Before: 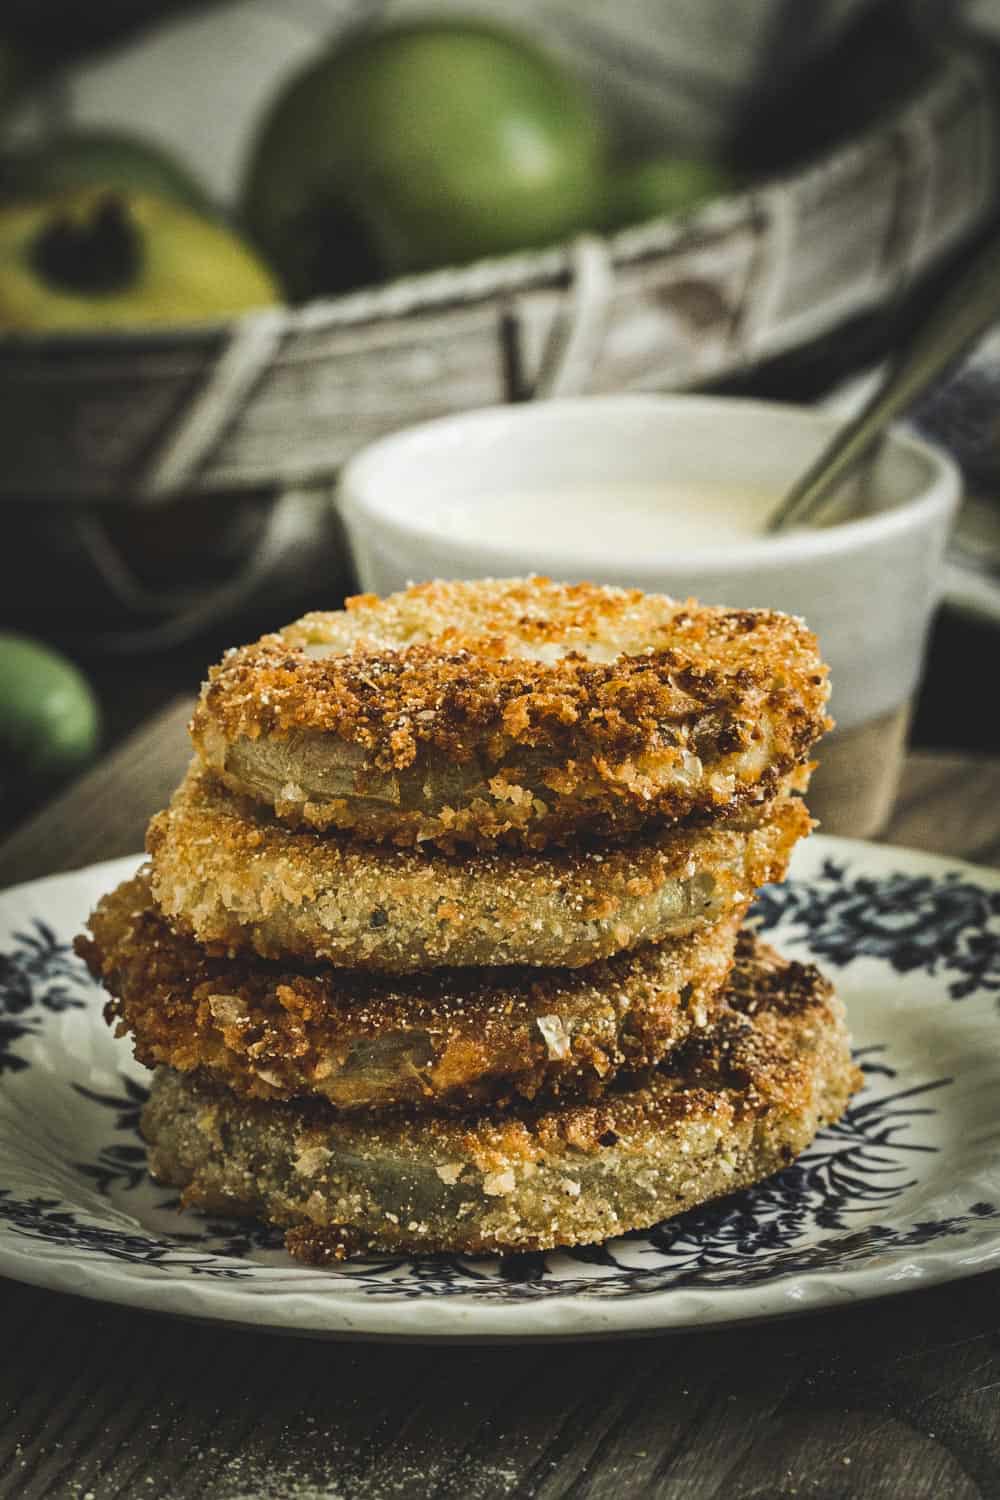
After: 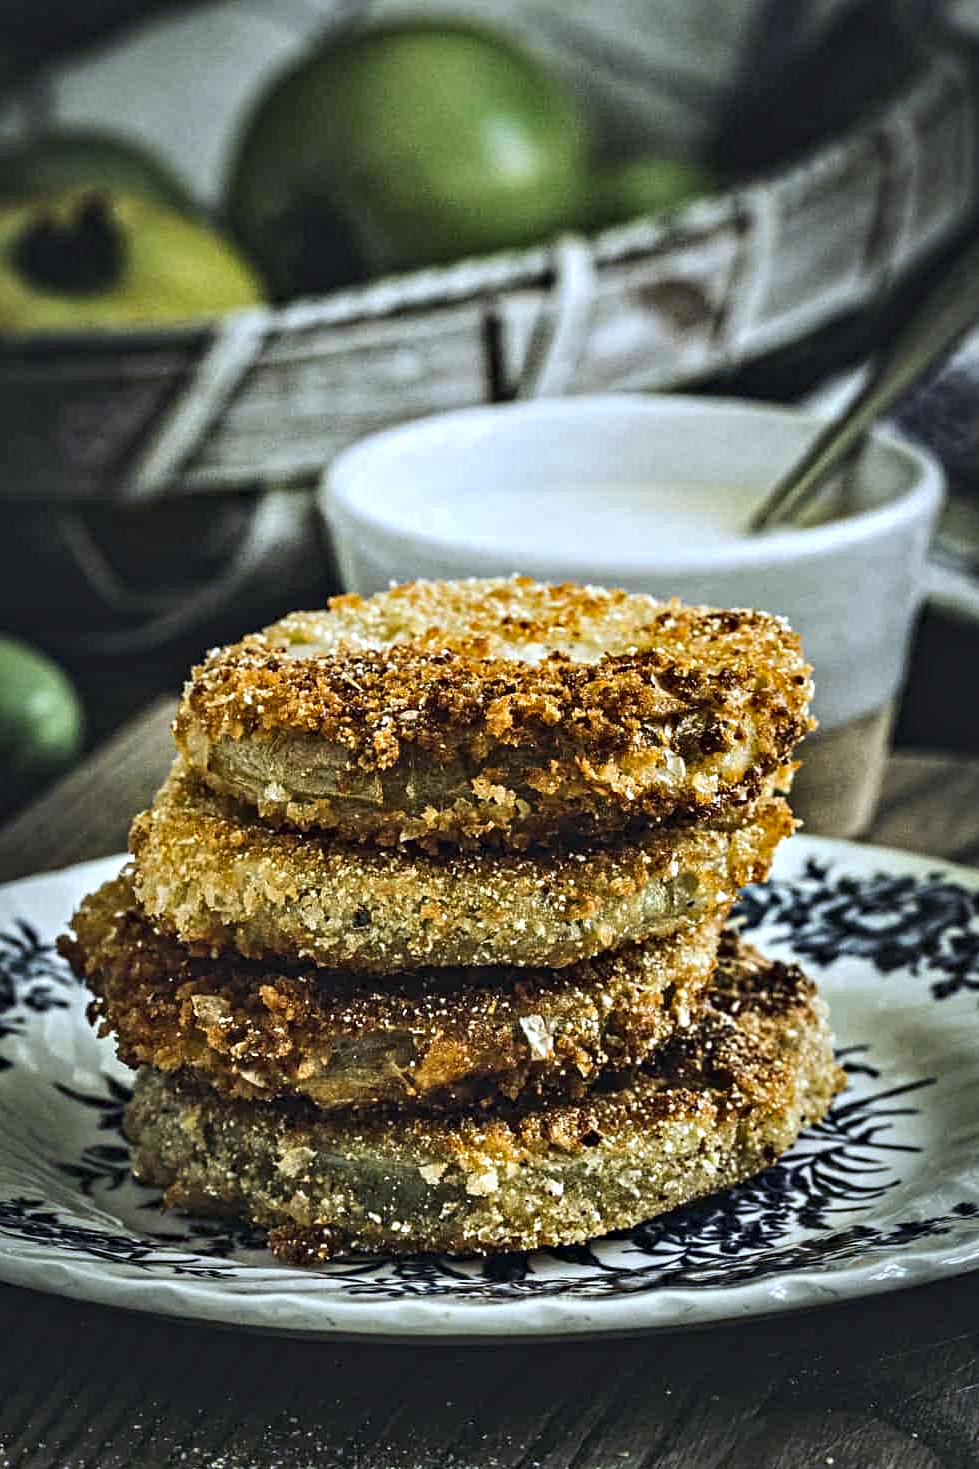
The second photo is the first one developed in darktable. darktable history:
white balance: red 0.926, green 1.003, blue 1.133
crop: left 1.743%, right 0.268%, bottom 2.011%
contrast brightness saturation: saturation 0.1
contrast equalizer: octaves 7, y [[0.5, 0.542, 0.583, 0.625, 0.667, 0.708], [0.5 ×6], [0.5 ×6], [0 ×6], [0 ×6]]
